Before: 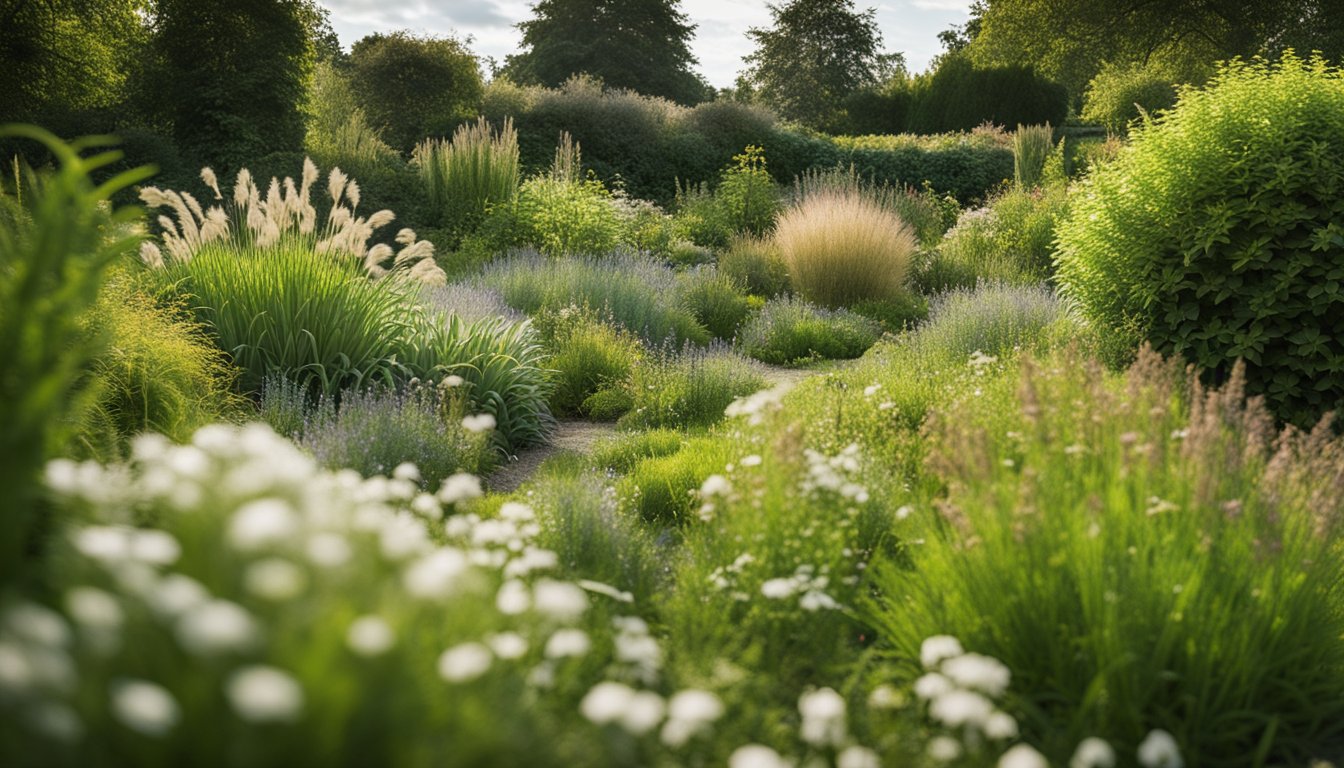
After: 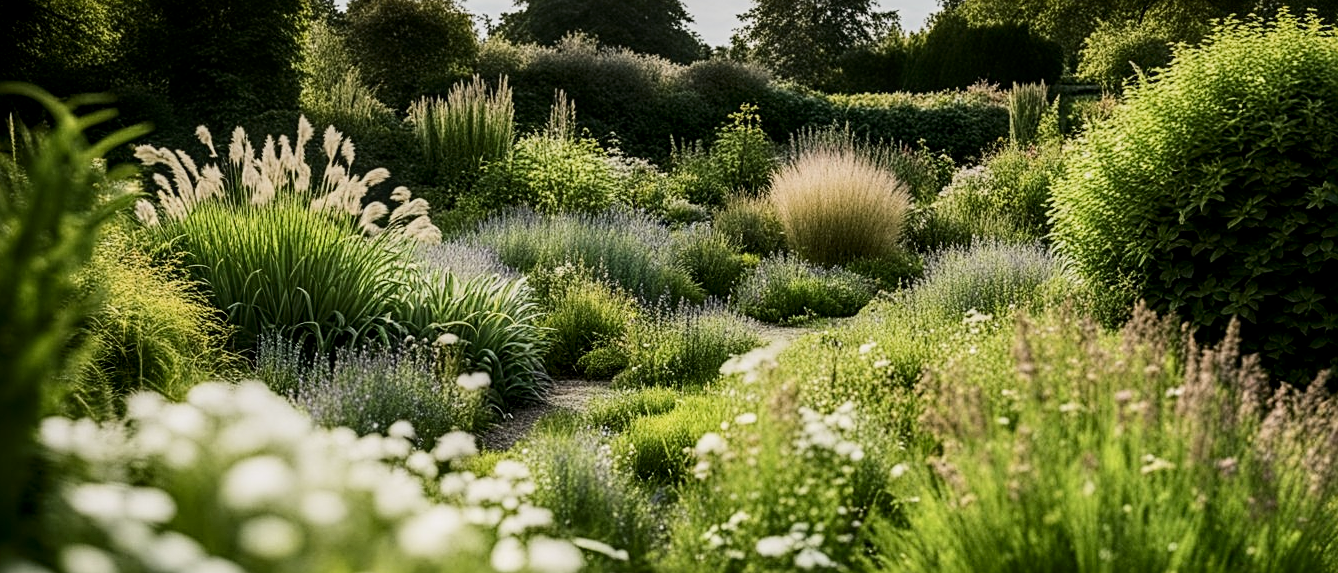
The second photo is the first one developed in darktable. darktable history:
sharpen: radius 2.767
exposure: exposure 0.217 EV, compensate highlight preservation false
contrast brightness saturation: contrast 0.28
local contrast: on, module defaults
crop: left 0.387%, top 5.469%, bottom 19.809%
filmic rgb: white relative exposure 3.9 EV, hardness 4.26
graduated density: rotation 5.63°, offset 76.9
